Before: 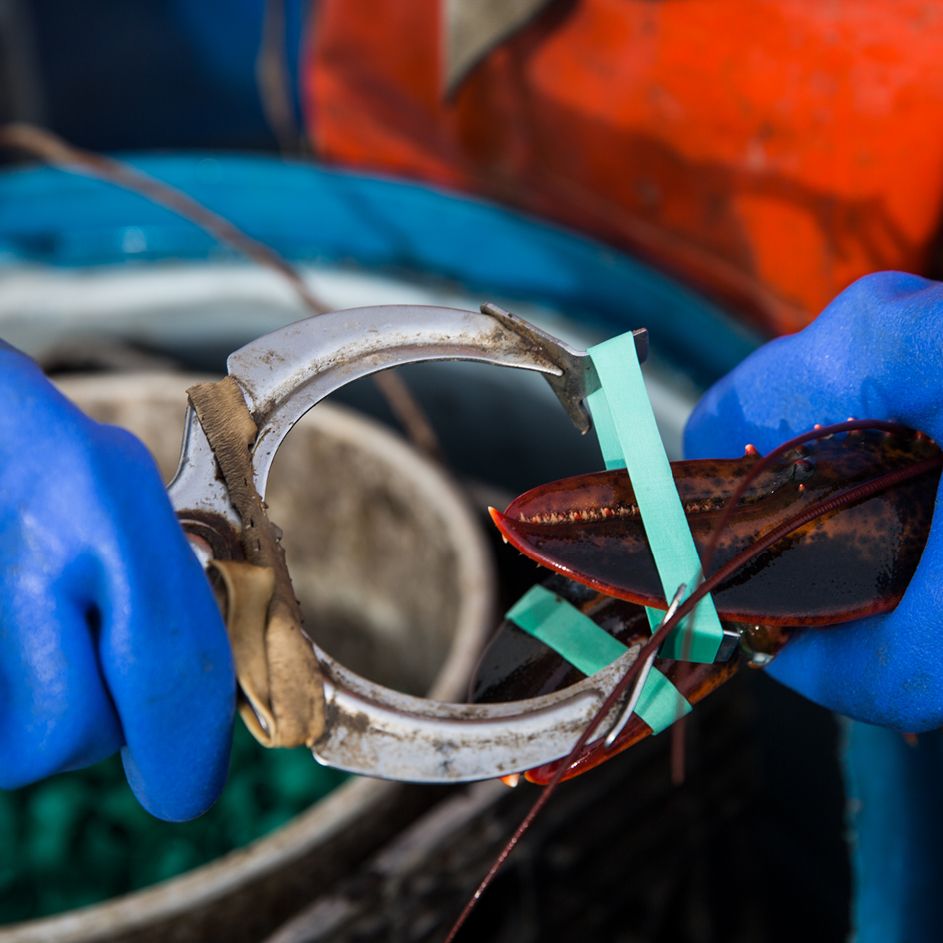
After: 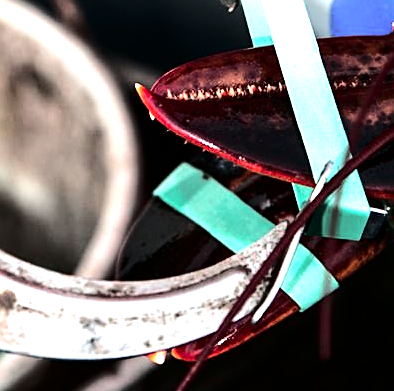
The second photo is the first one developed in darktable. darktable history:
crop: left 37.472%, top 44.931%, right 20.658%, bottom 13.58%
sharpen: on, module defaults
tone equalizer: -8 EV -1.07 EV, -7 EV -0.994 EV, -6 EV -0.876 EV, -5 EV -0.571 EV, -3 EV 0.554 EV, -2 EV 0.889 EV, -1 EV 1.01 EV, +0 EV 1.06 EV, edges refinement/feathering 500, mask exposure compensation -1.57 EV, preserve details no
tone curve: curves: ch0 [(0, 0) (0.058, 0.022) (0.265, 0.208) (0.41, 0.417) (0.485, 0.524) (0.638, 0.673) (0.845, 0.828) (0.994, 0.964)]; ch1 [(0, 0) (0.136, 0.146) (0.317, 0.34) (0.382, 0.408) (0.469, 0.482) (0.498, 0.497) (0.557, 0.573) (0.644, 0.643) (0.725, 0.765) (1, 1)]; ch2 [(0, 0) (0.352, 0.403) (0.45, 0.469) (0.502, 0.504) (0.54, 0.524) (0.592, 0.566) (0.638, 0.599) (1, 1)], color space Lab, independent channels, preserve colors none
exposure: exposure 0.601 EV, compensate exposure bias true, compensate highlight preservation false
